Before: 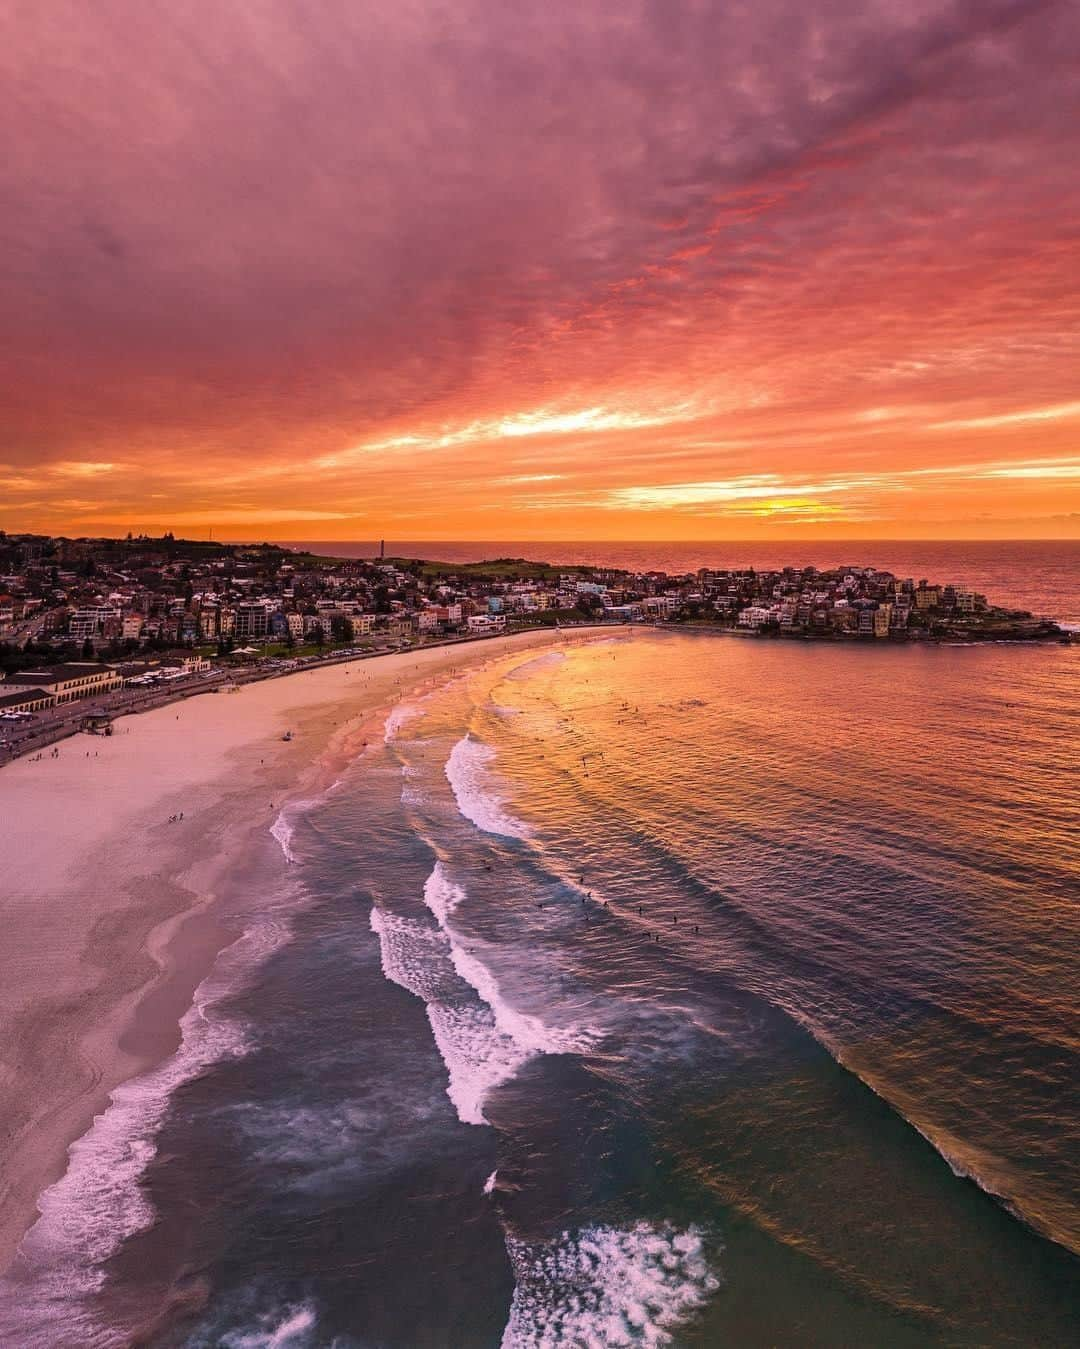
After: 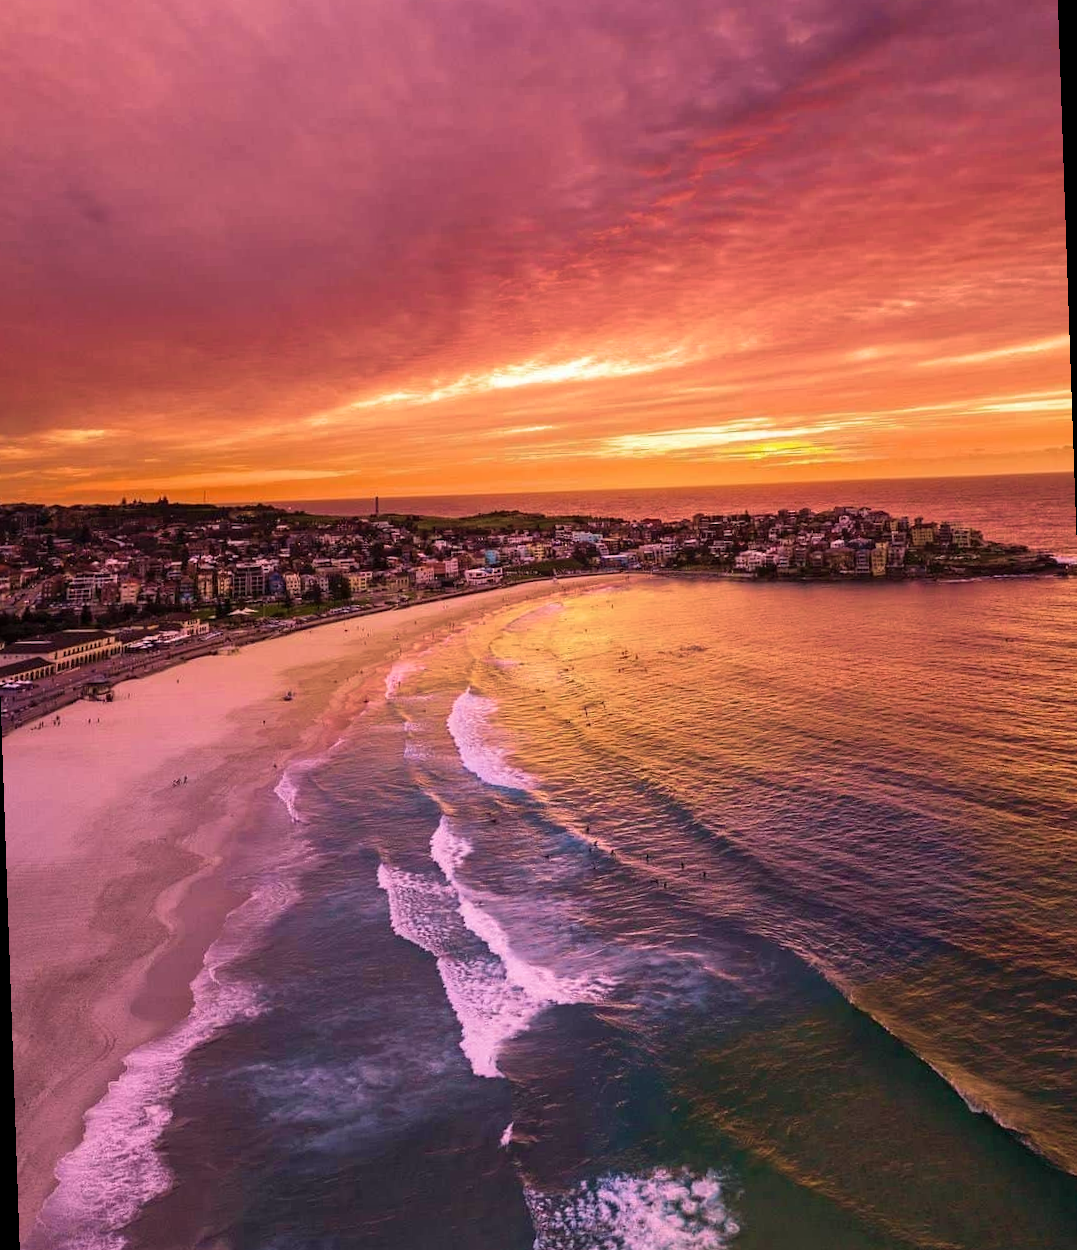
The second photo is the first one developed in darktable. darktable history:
rotate and perspective: rotation -2°, crop left 0.022, crop right 0.978, crop top 0.049, crop bottom 0.951
velvia: strength 45%
